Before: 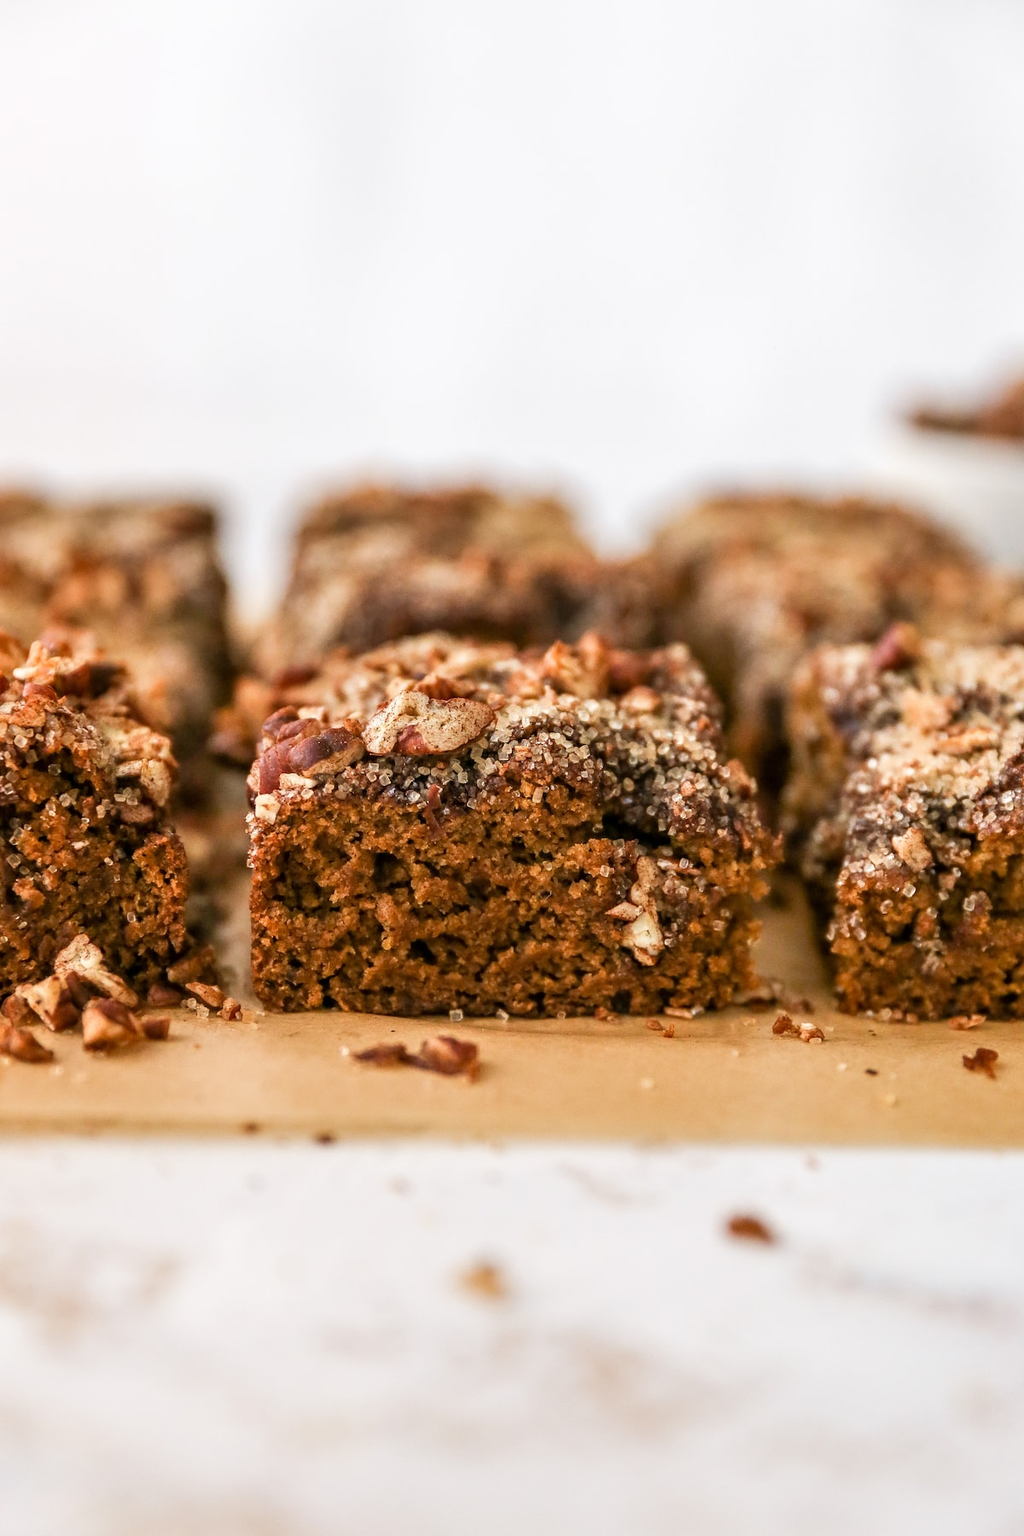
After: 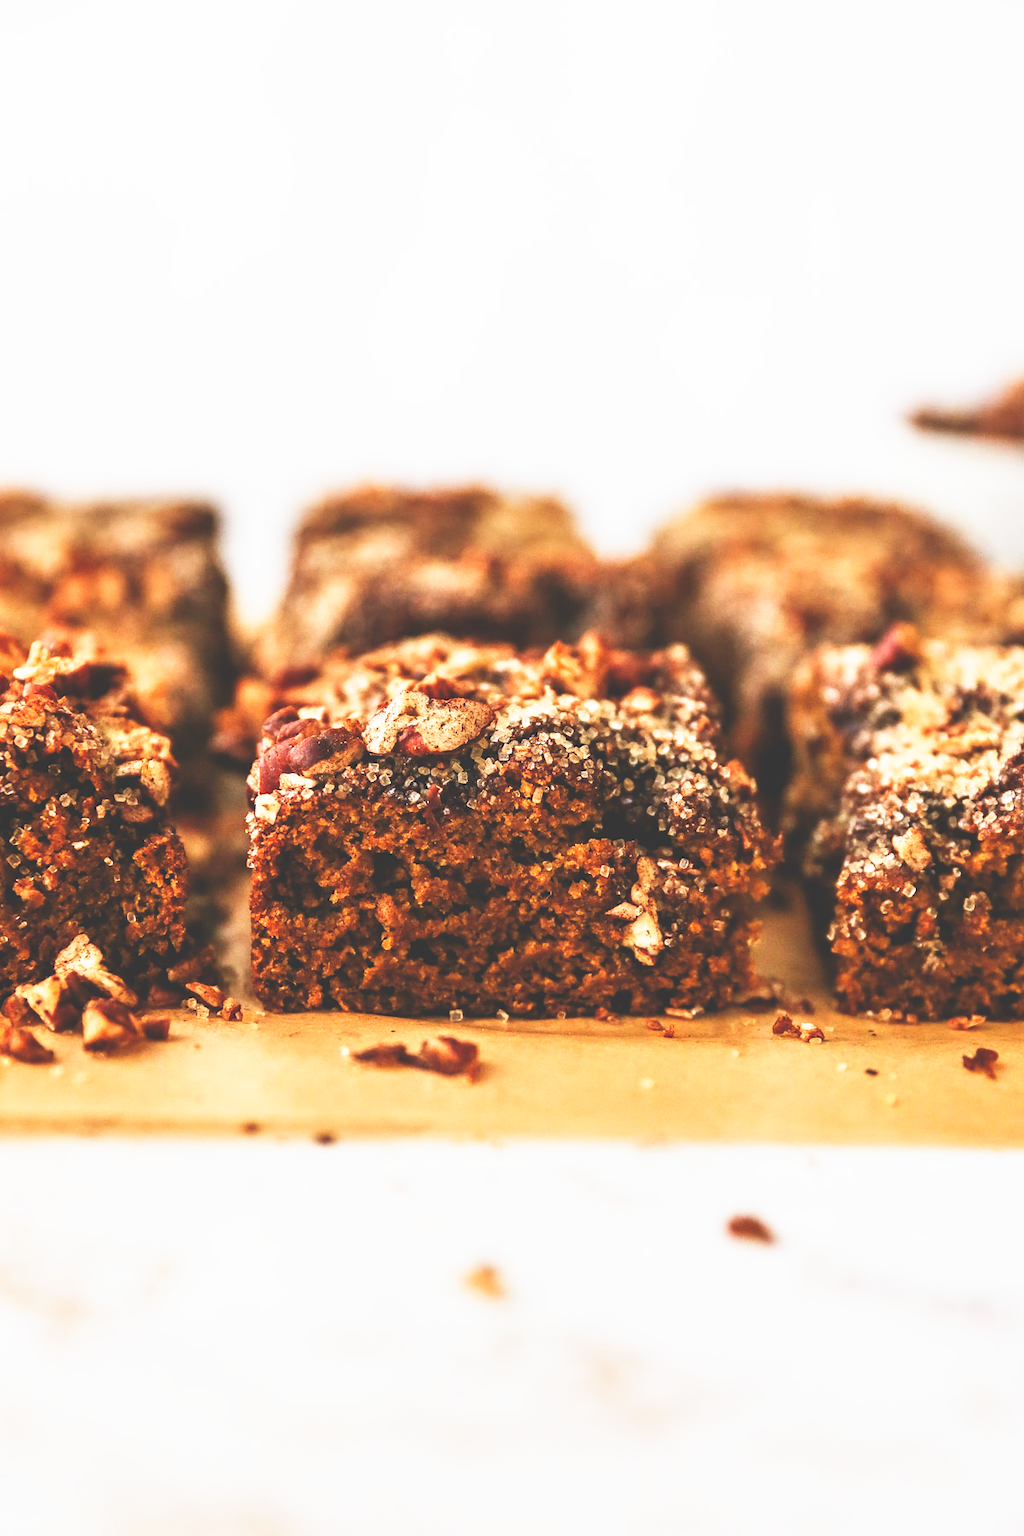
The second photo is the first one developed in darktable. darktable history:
base curve: curves: ch0 [(0, 0.036) (0.007, 0.037) (0.604, 0.887) (1, 1)], preserve colors none
